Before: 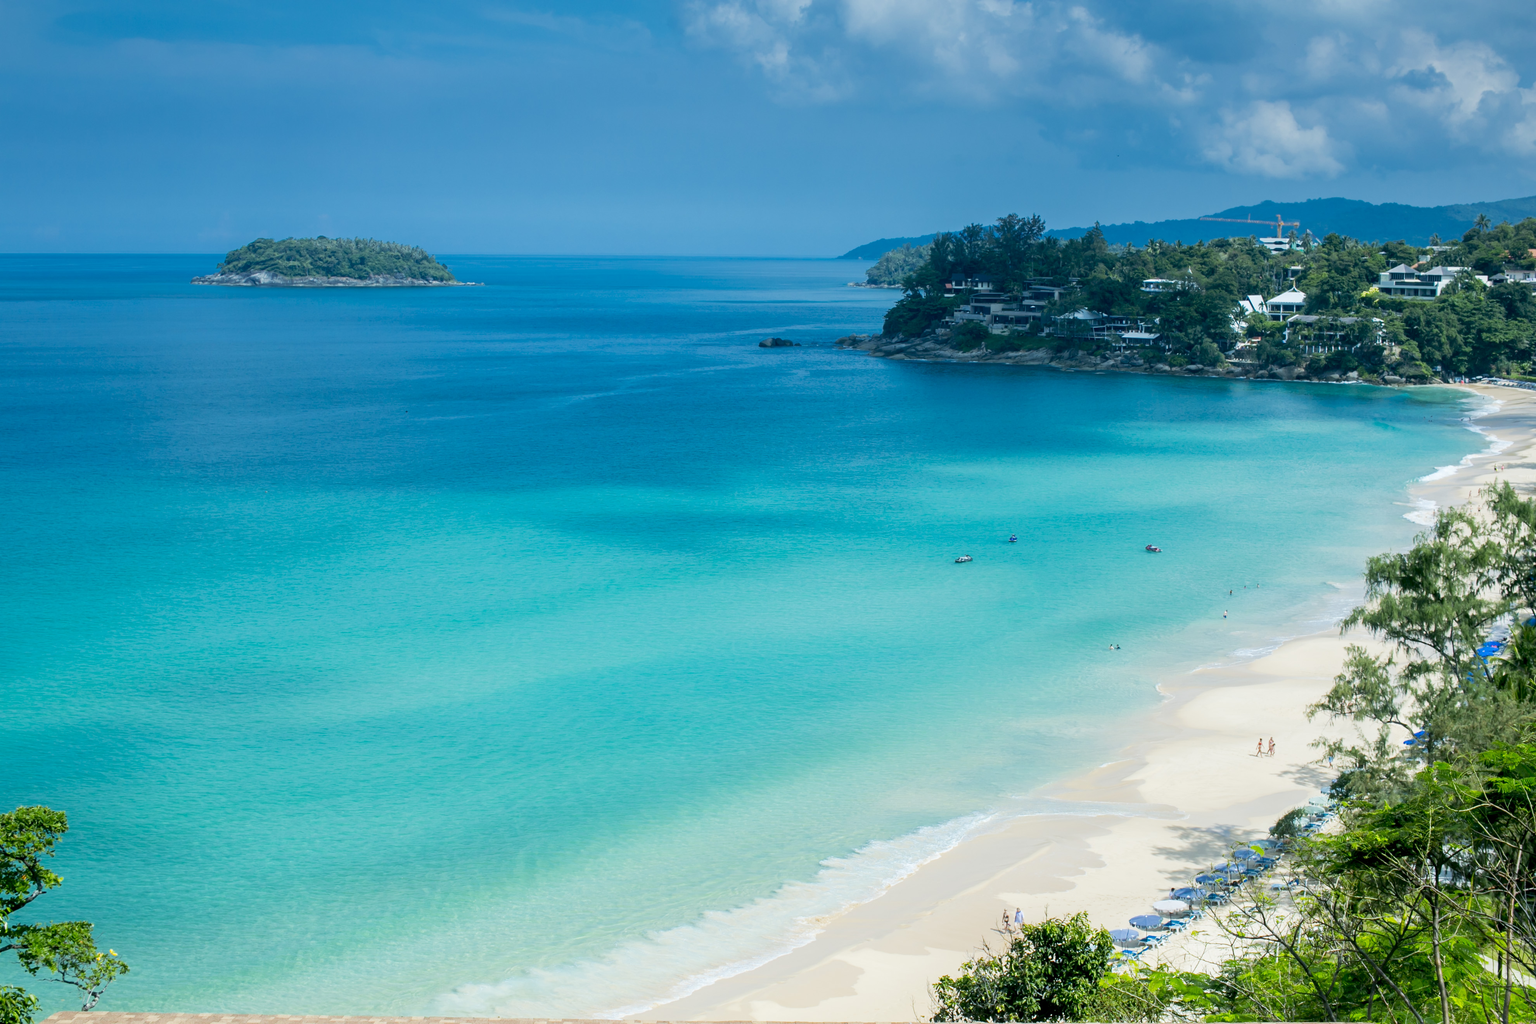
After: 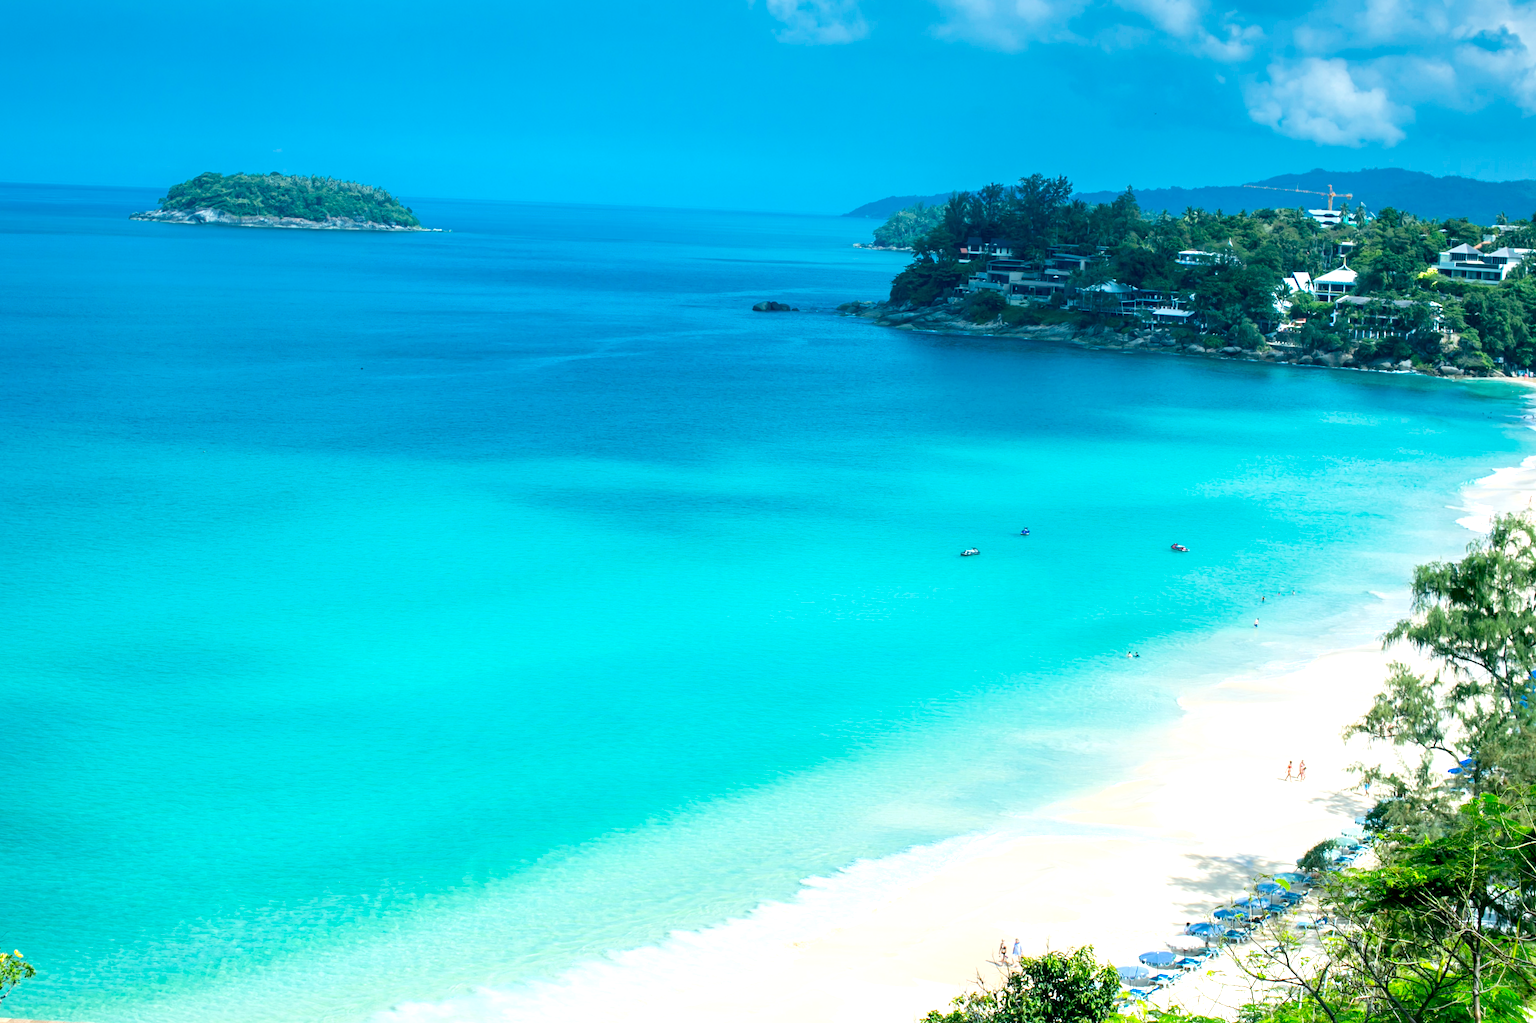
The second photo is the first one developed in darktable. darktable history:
crop and rotate: angle -1.96°, left 3.097%, top 4.154%, right 1.586%, bottom 0.529%
exposure: black level correction 0, exposure 0.6 EV, compensate exposure bias true, compensate highlight preservation false
